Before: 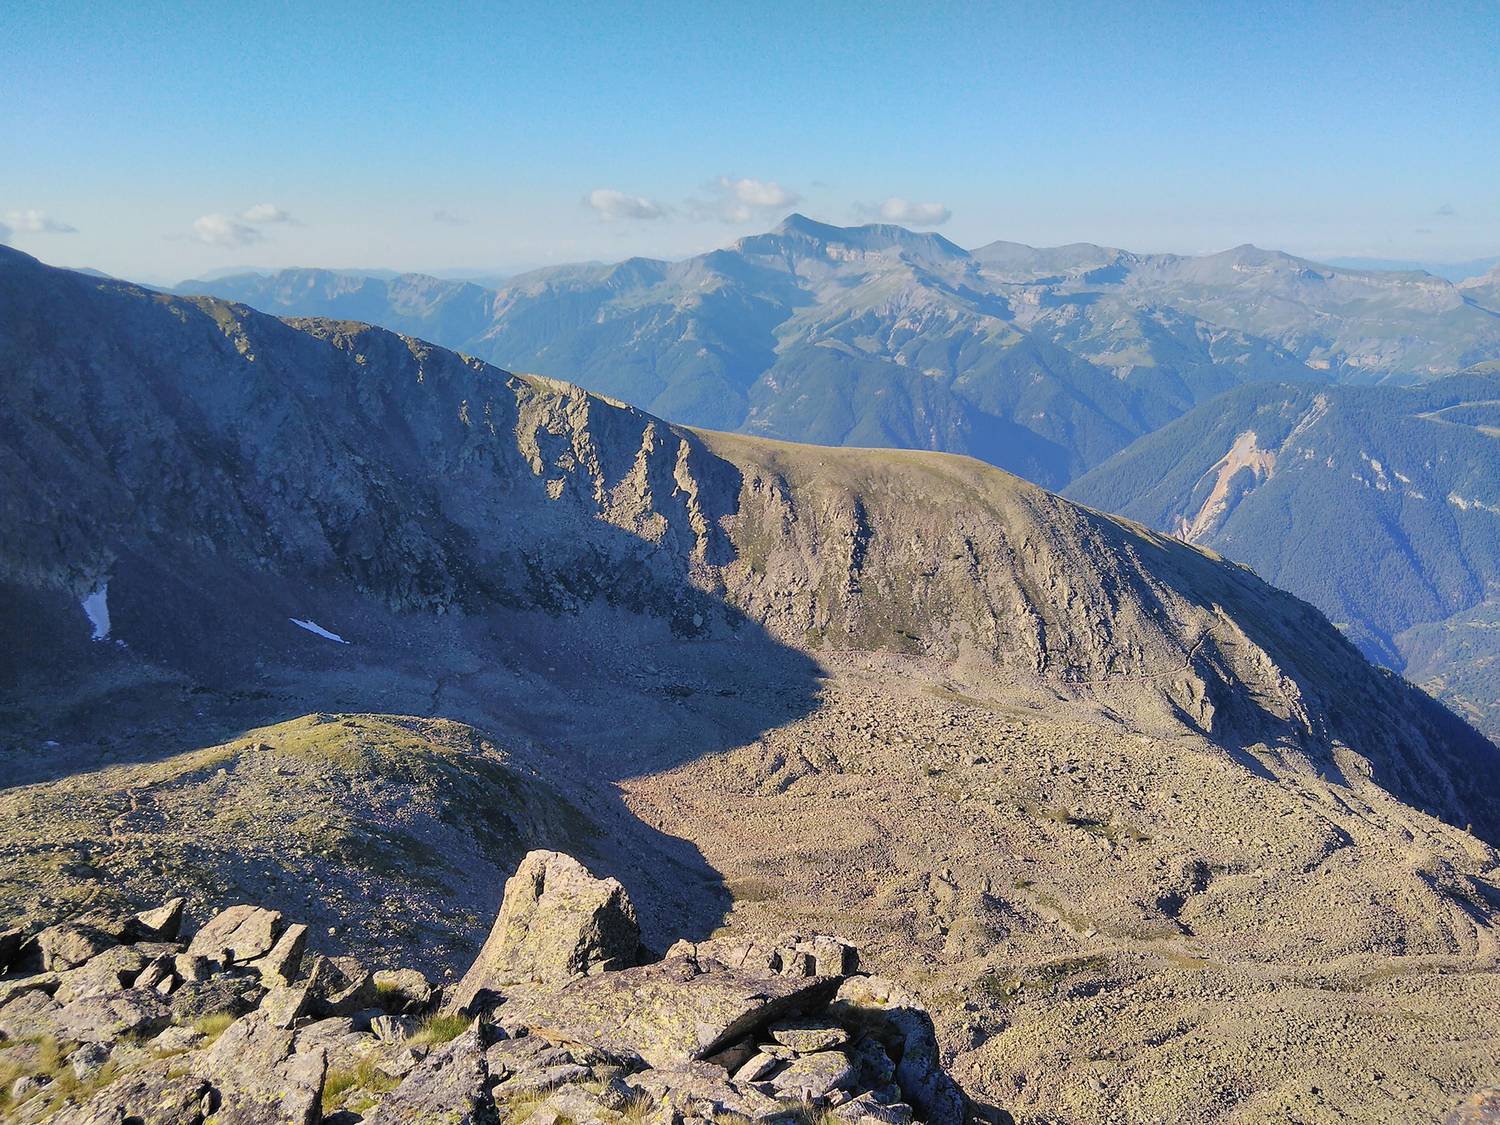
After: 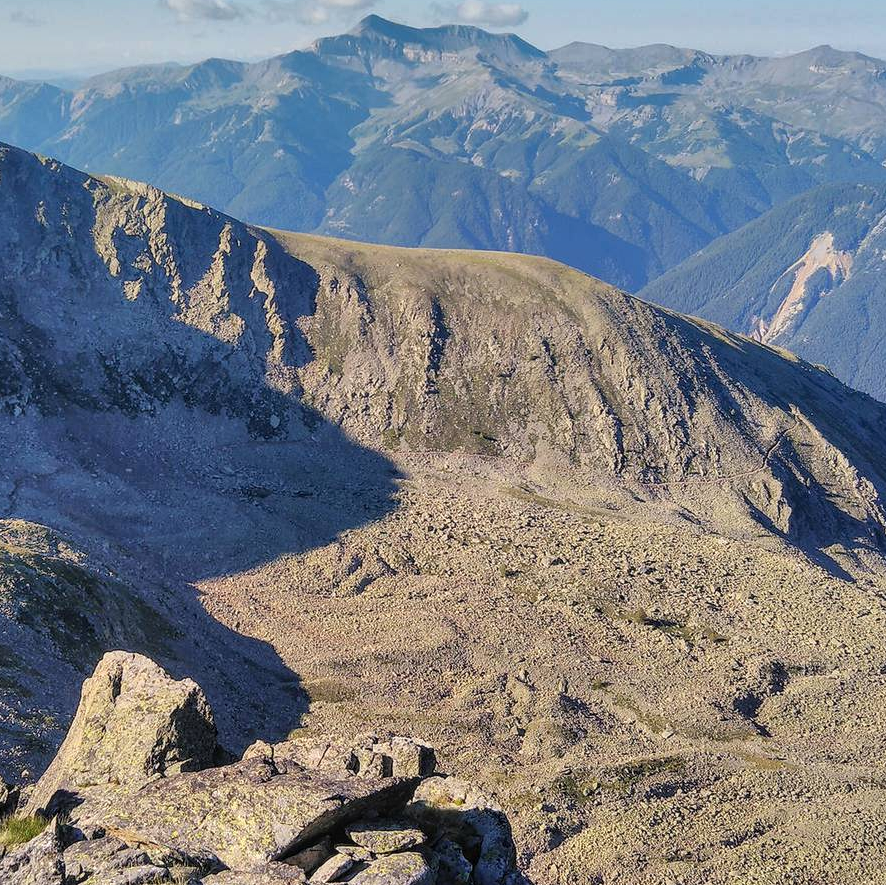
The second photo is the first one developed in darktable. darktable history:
crop and rotate: left 28.256%, top 17.734%, right 12.656%, bottom 3.573%
local contrast: on, module defaults
shadows and highlights: soften with gaussian
